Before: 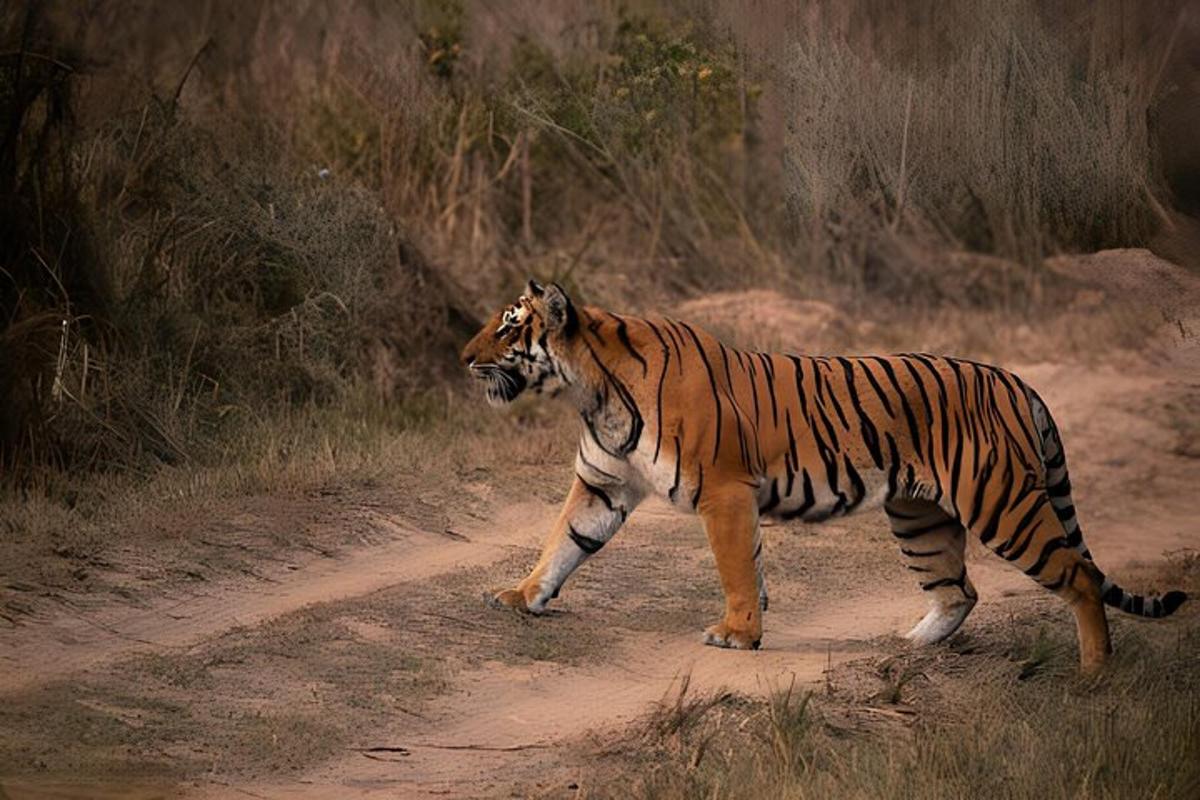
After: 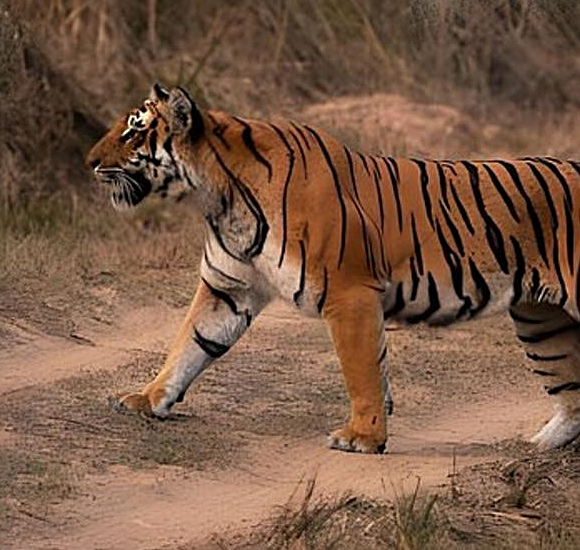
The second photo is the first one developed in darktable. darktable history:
crop: left 31.325%, top 24.535%, right 20.264%, bottom 6.596%
sharpen: on, module defaults
